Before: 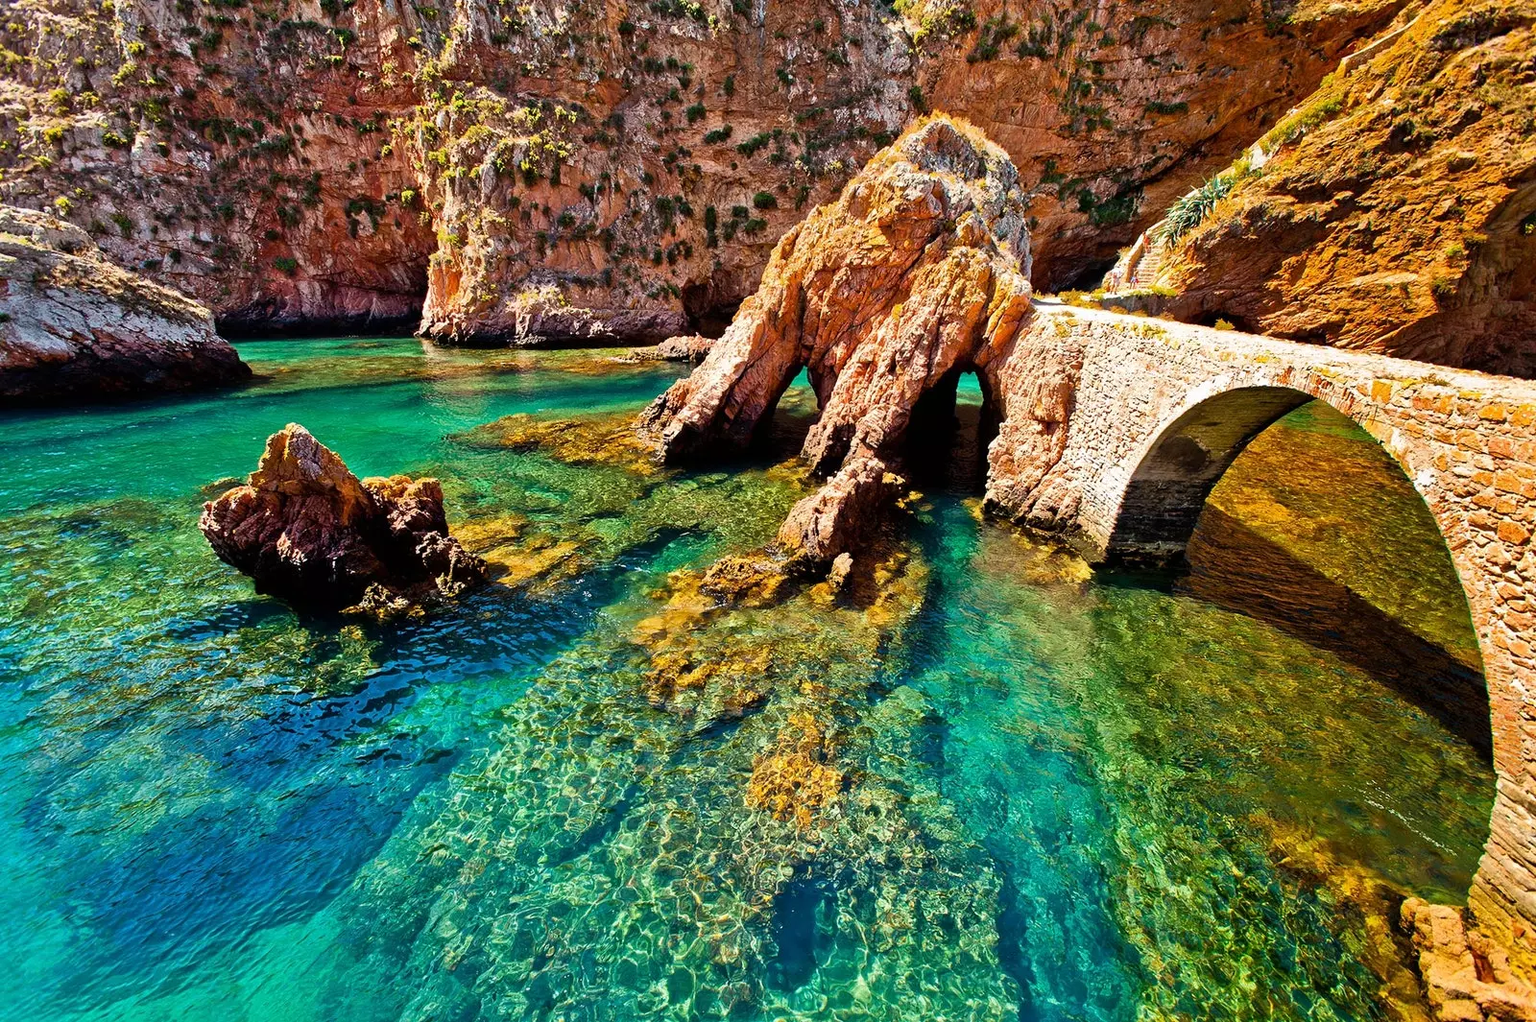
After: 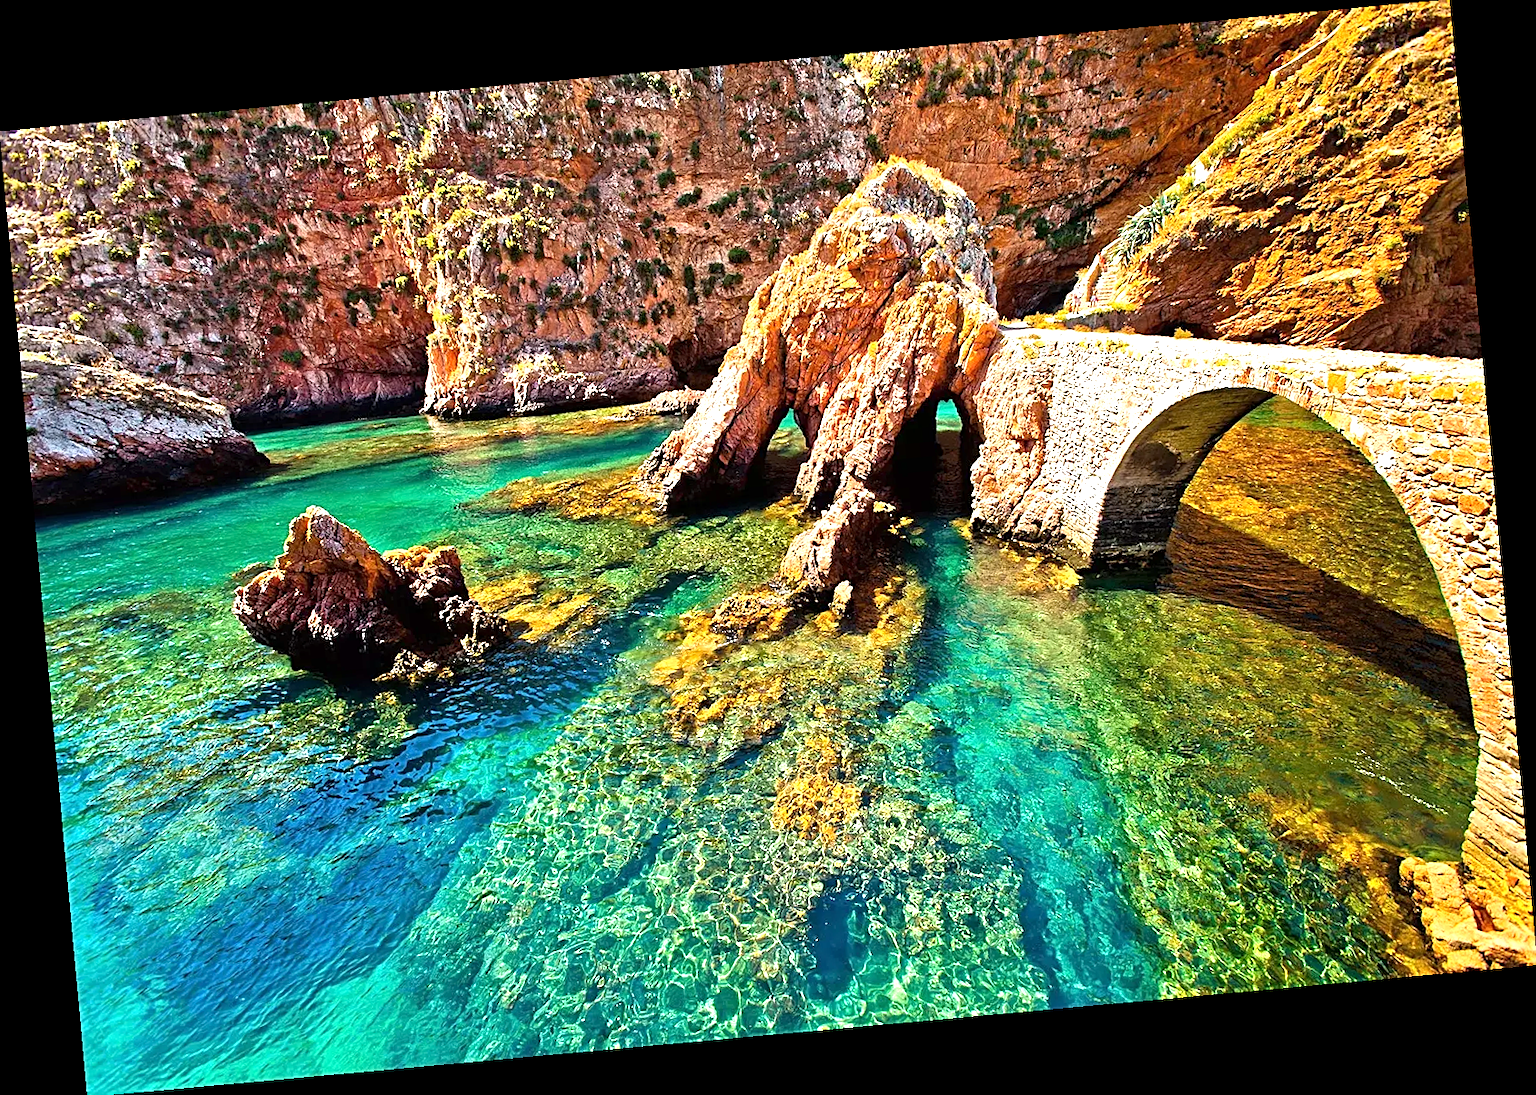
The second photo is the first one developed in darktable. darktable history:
tone equalizer: on, module defaults
rotate and perspective: rotation -5.2°, automatic cropping off
sharpen: on, module defaults
exposure: exposure 0.77 EV, compensate highlight preservation false
